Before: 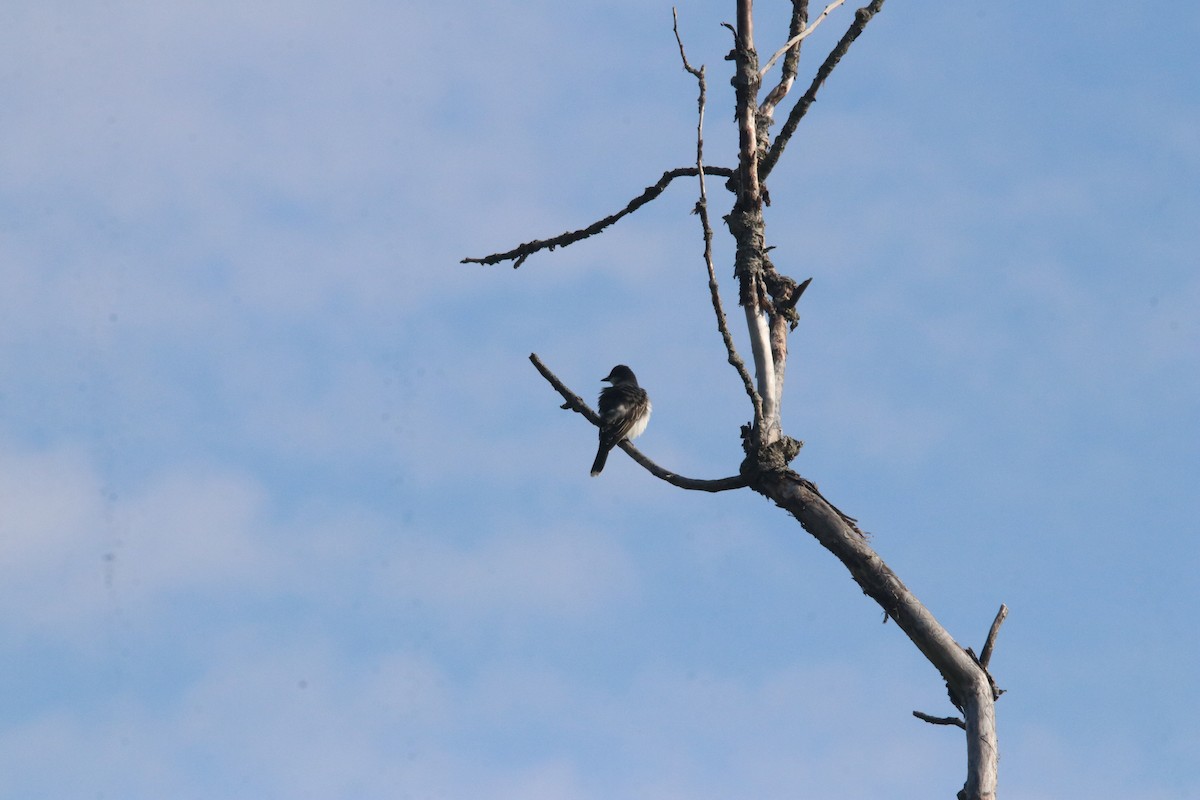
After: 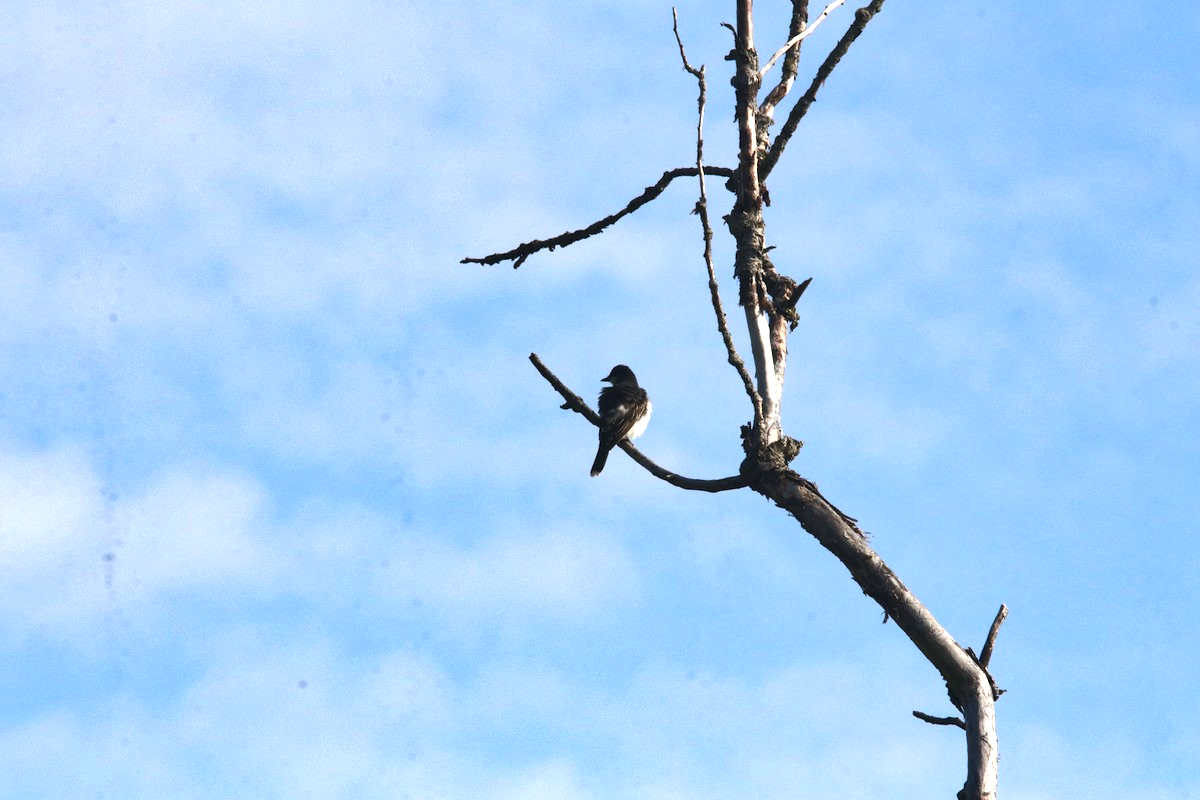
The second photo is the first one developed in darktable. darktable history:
local contrast: mode bilateral grid, contrast 10, coarseness 25, detail 112%, midtone range 0.2
exposure: black level correction 0, exposure 0.95 EV, compensate exposure bias true, compensate highlight preservation false
shadows and highlights: shadows 25.82, highlights -48.27, soften with gaussian
